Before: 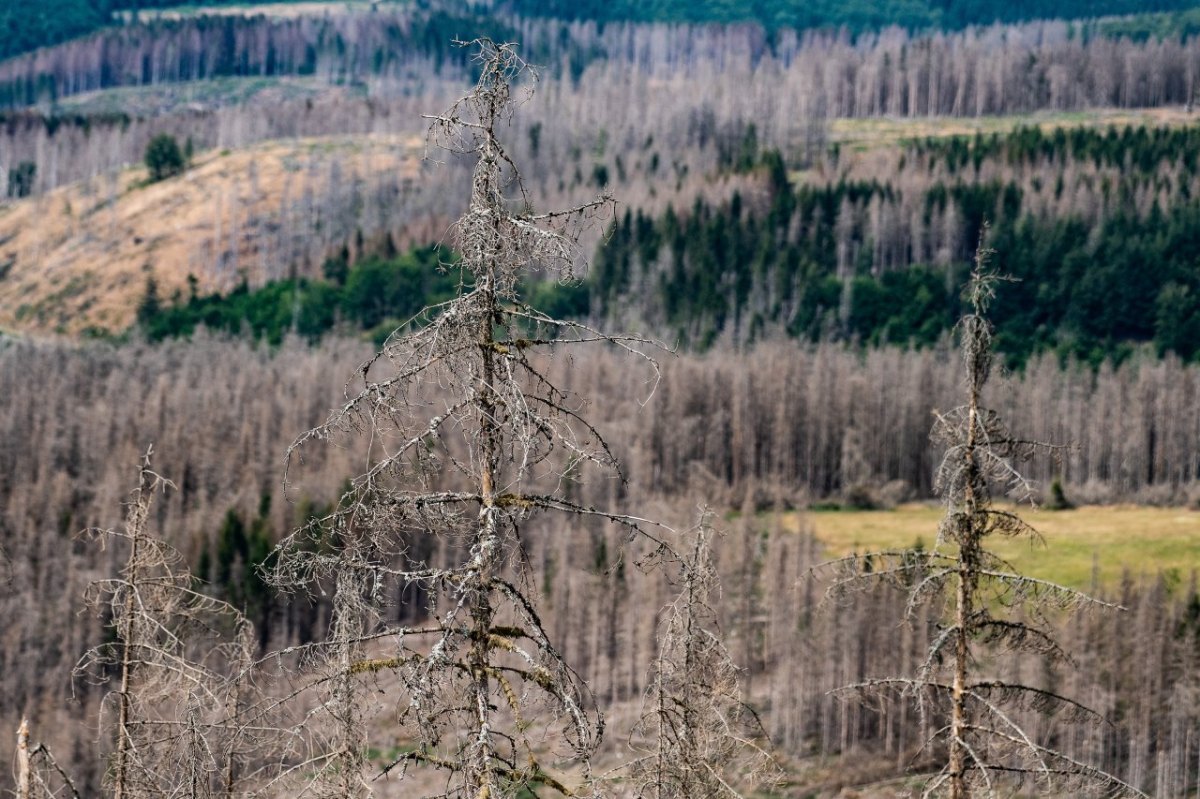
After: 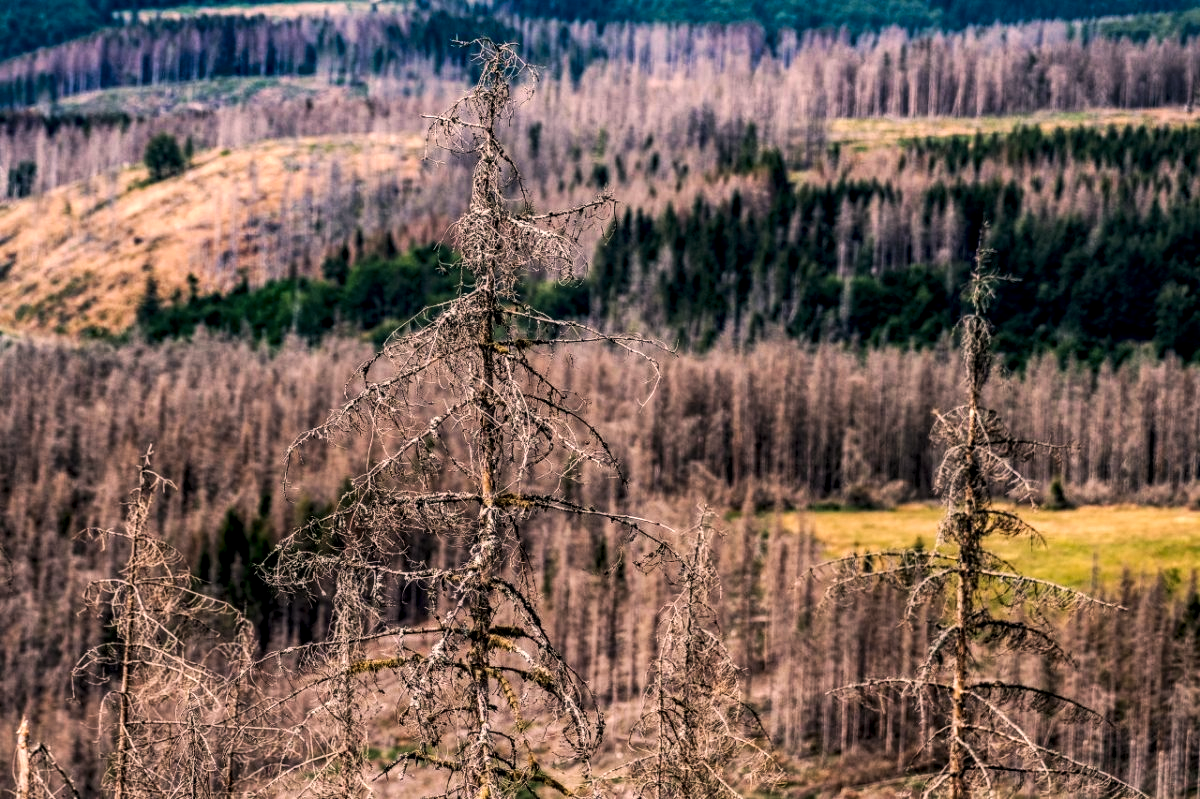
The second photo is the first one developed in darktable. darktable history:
color correction: highlights a* 12.44, highlights b* 5.44
color balance rgb: highlights gain › chroma 2.129%, highlights gain › hue 75.22°, perceptual saturation grading › global saturation 0.577%, global vibrance 20%
local contrast: highlights 28%, detail 150%
tone curve: curves: ch0 [(0, 0) (0.003, 0.003) (0.011, 0.011) (0.025, 0.022) (0.044, 0.039) (0.069, 0.055) (0.1, 0.074) (0.136, 0.101) (0.177, 0.134) (0.224, 0.171) (0.277, 0.216) (0.335, 0.277) (0.399, 0.345) (0.468, 0.427) (0.543, 0.526) (0.623, 0.636) (0.709, 0.731) (0.801, 0.822) (0.898, 0.917) (1, 1)], preserve colors none
